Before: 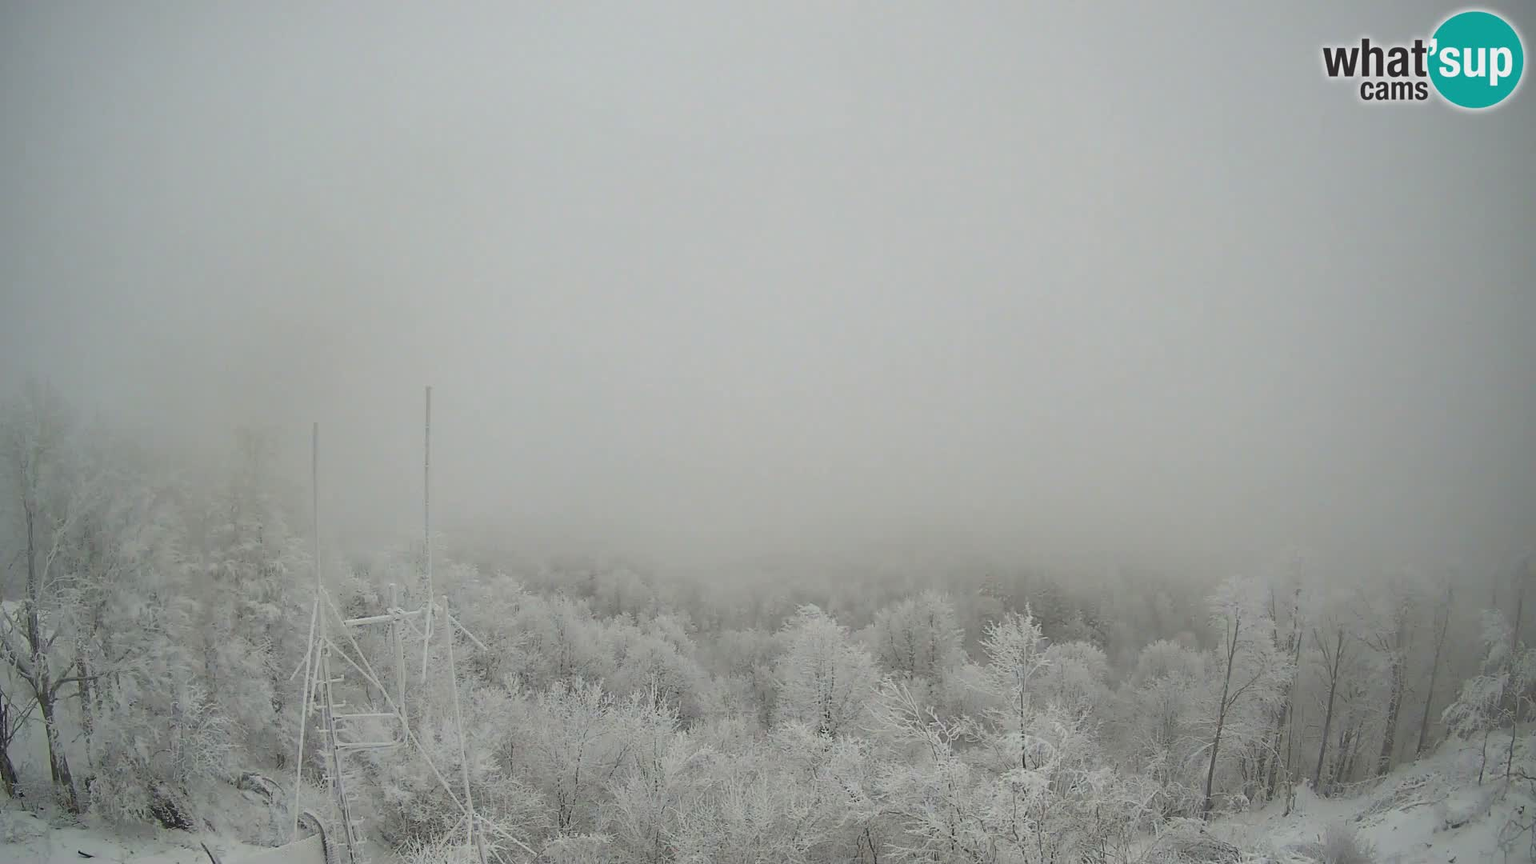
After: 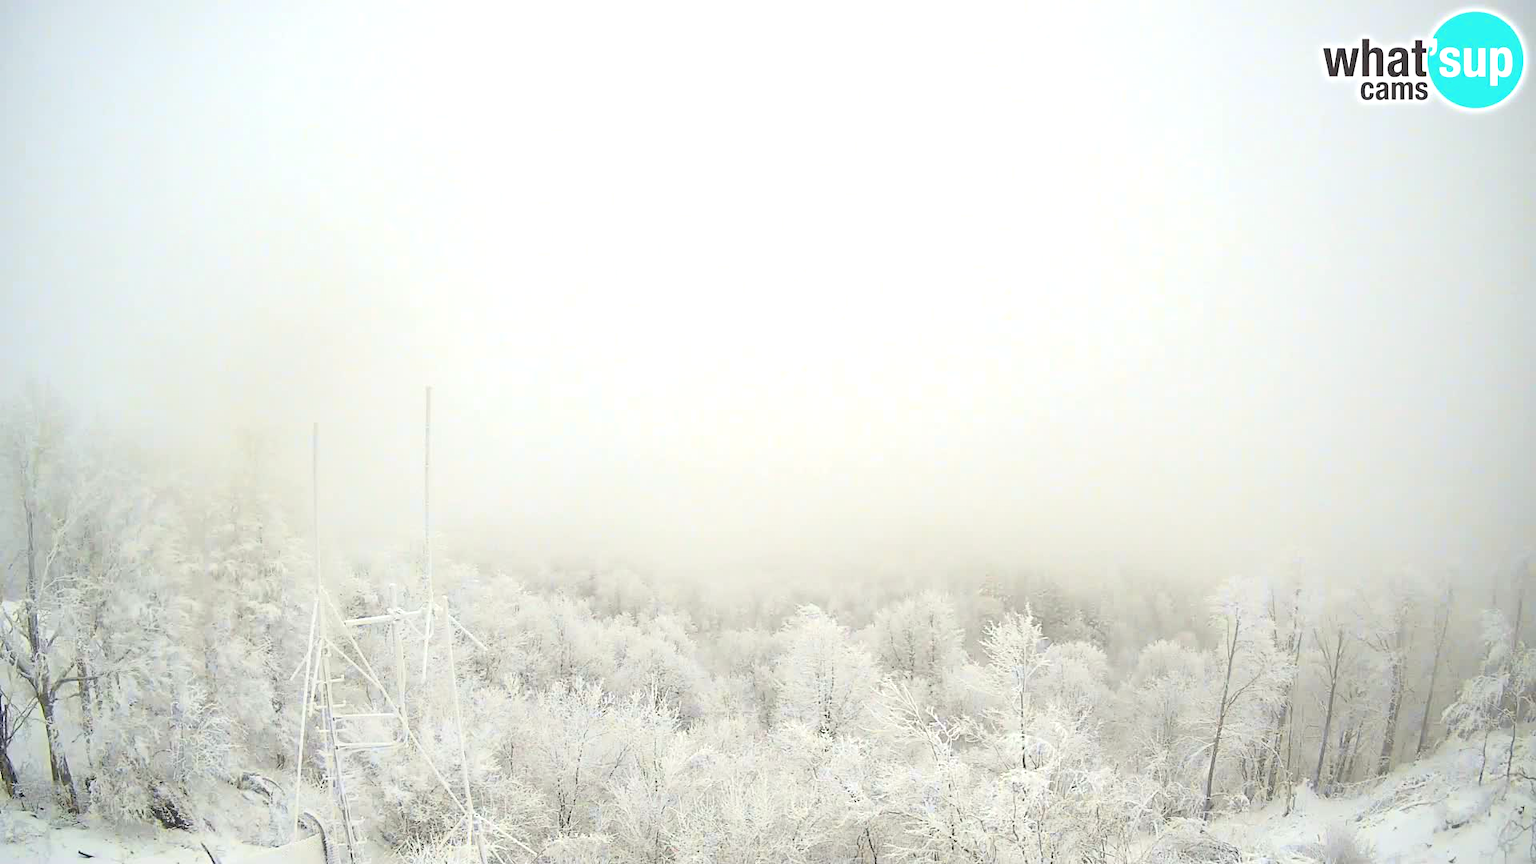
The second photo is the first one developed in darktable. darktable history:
exposure: black level correction 0, exposure 1.3 EV, compensate exposure bias true, compensate highlight preservation false
tone curve: curves: ch0 [(0, 0.021) (0.049, 0.044) (0.158, 0.113) (0.351, 0.331) (0.485, 0.505) (0.656, 0.696) (0.868, 0.887) (1, 0.969)]; ch1 [(0, 0) (0.322, 0.328) (0.434, 0.438) (0.473, 0.477) (0.502, 0.503) (0.522, 0.526) (0.564, 0.591) (0.602, 0.632) (0.677, 0.701) (0.859, 0.885) (1, 1)]; ch2 [(0, 0) (0.33, 0.301) (0.452, 0.434) (0.502, 0.505) (0.535, 0.554) (0.565, 0.598) (0.618, 0.629) (1, 1)], color space Lab, independent channels, preserve colors none
